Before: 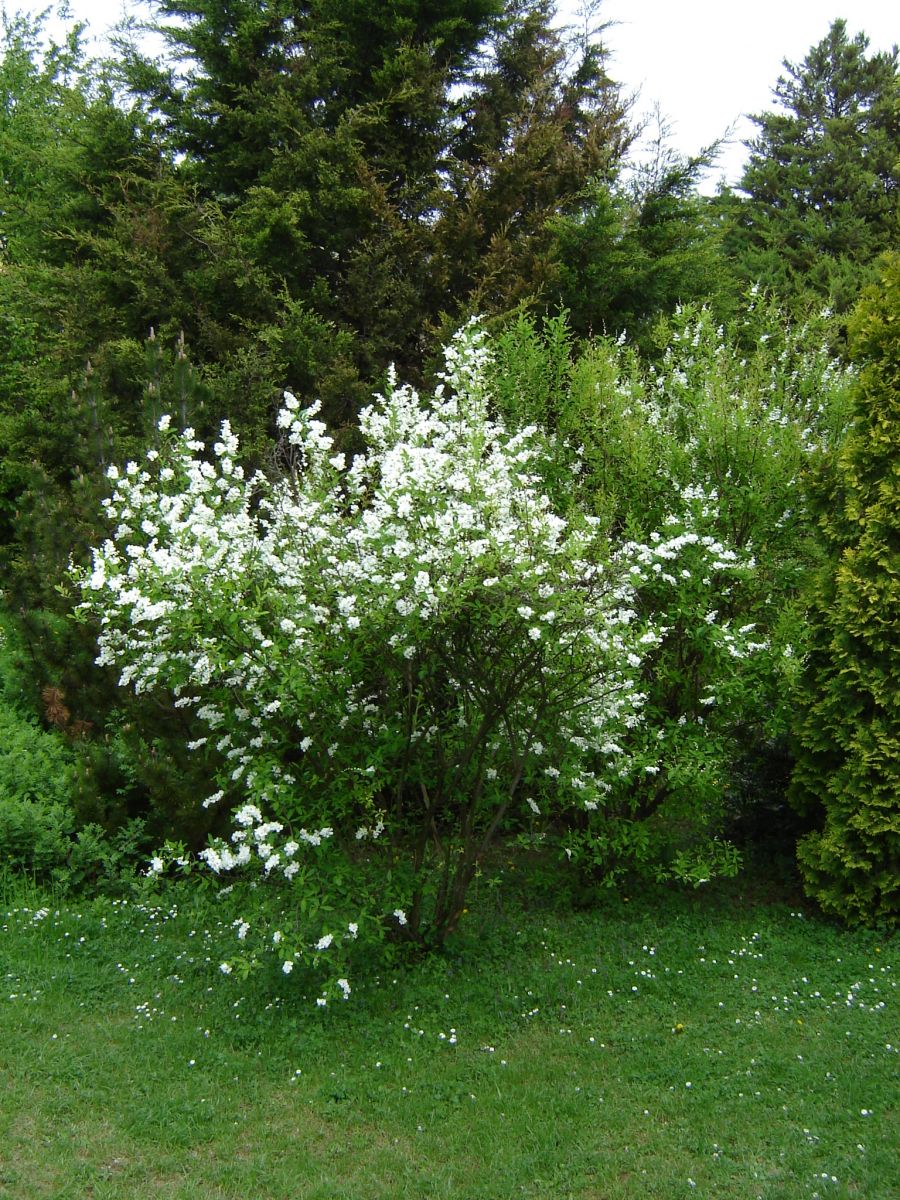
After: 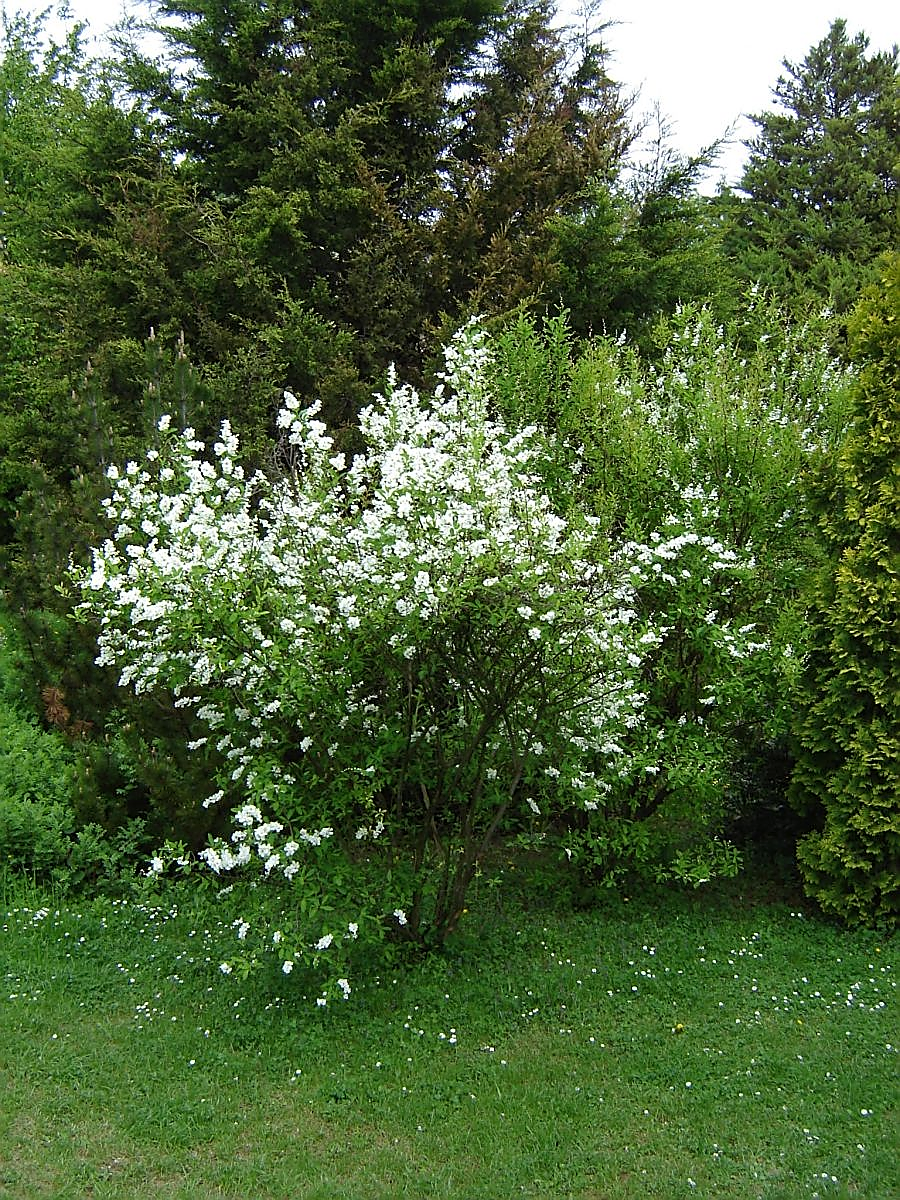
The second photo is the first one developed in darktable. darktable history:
shadows and highlights: shadows 25.18, highlights -26.08
sharpen: radius 1.353, amount 1.236, threshold 0.601
